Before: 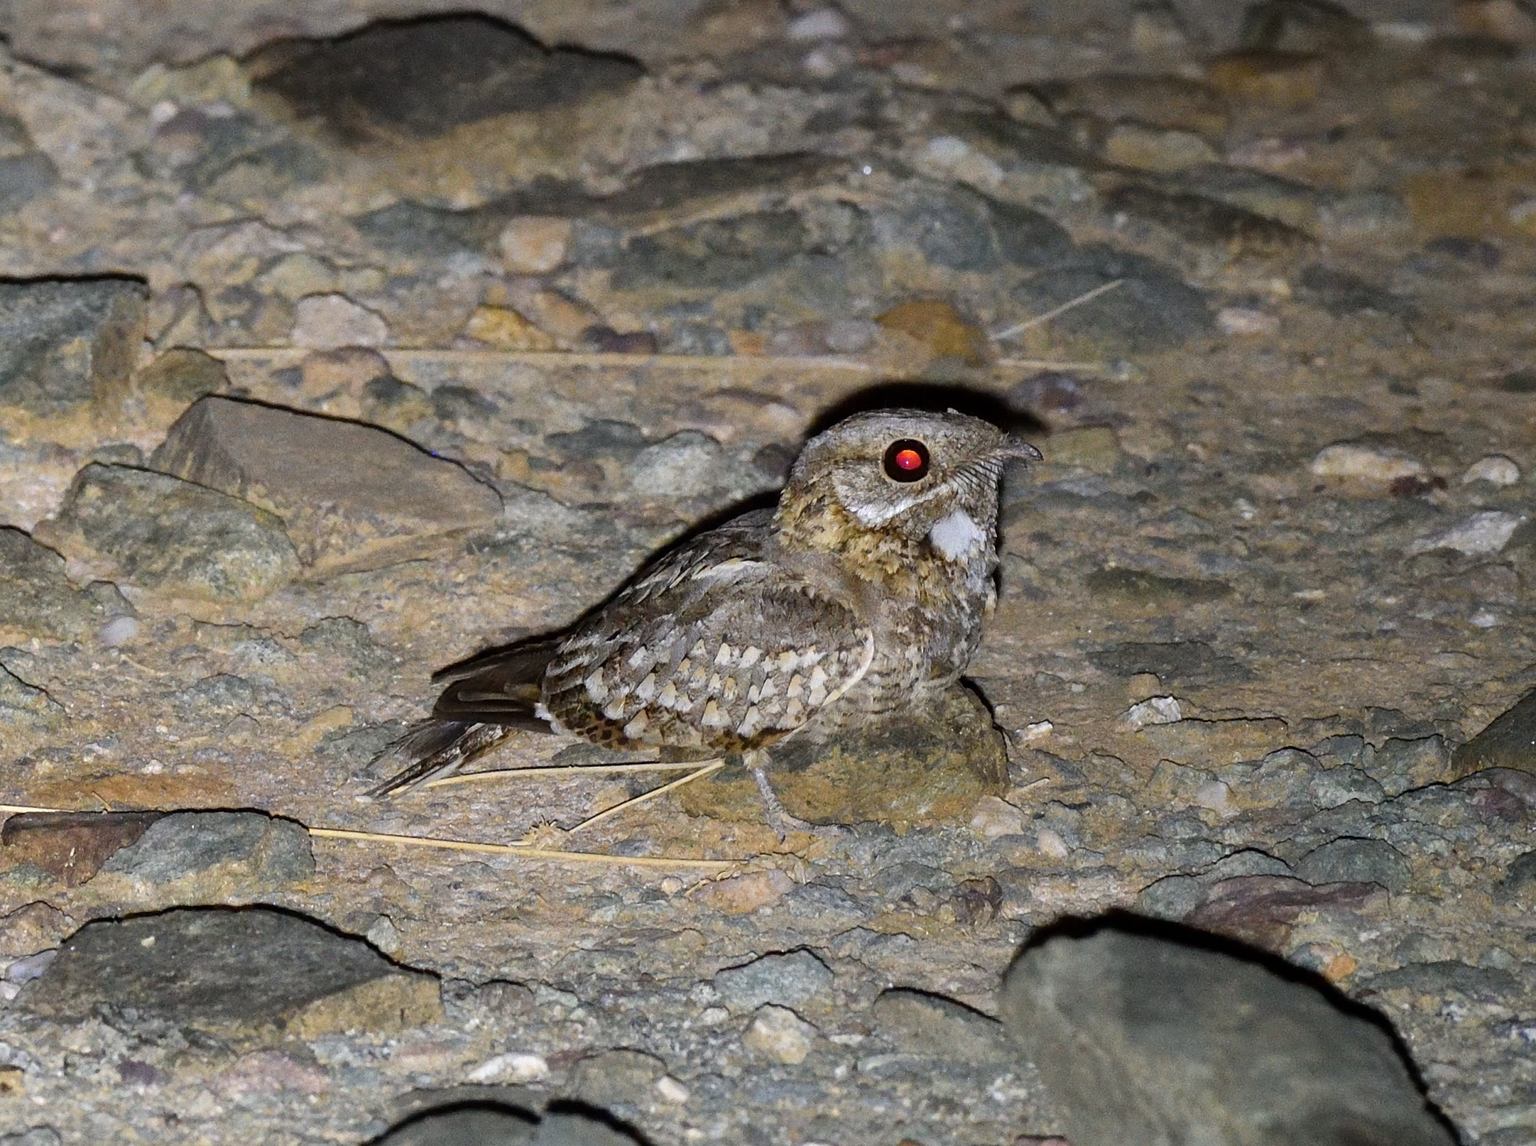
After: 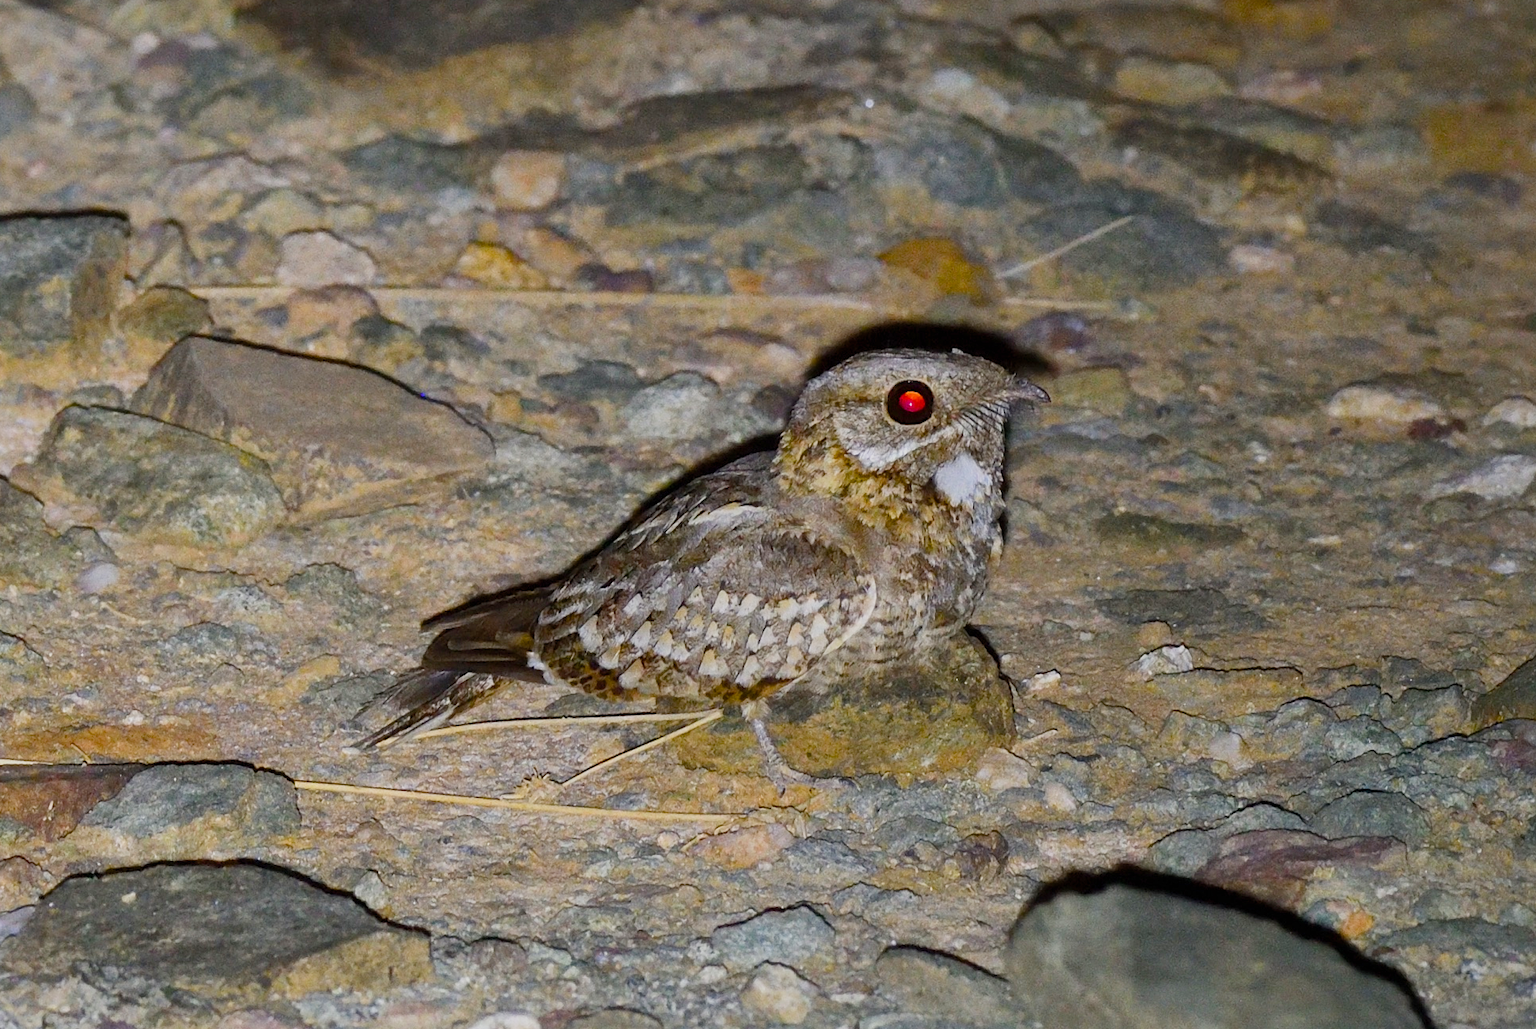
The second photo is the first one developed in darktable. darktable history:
sigmoid: contrast 1.22, skew 0.65
shadows and highlights: on, module defaults
color balance rgb: perceptual saturation grading › global saturation 20%, perceptual saturation grading › highlights 2.68%, perceptual saturation grading › shadows 50%
crop: left 1.507%, top 6.147%, right 1.379%, bottom 6.637%
